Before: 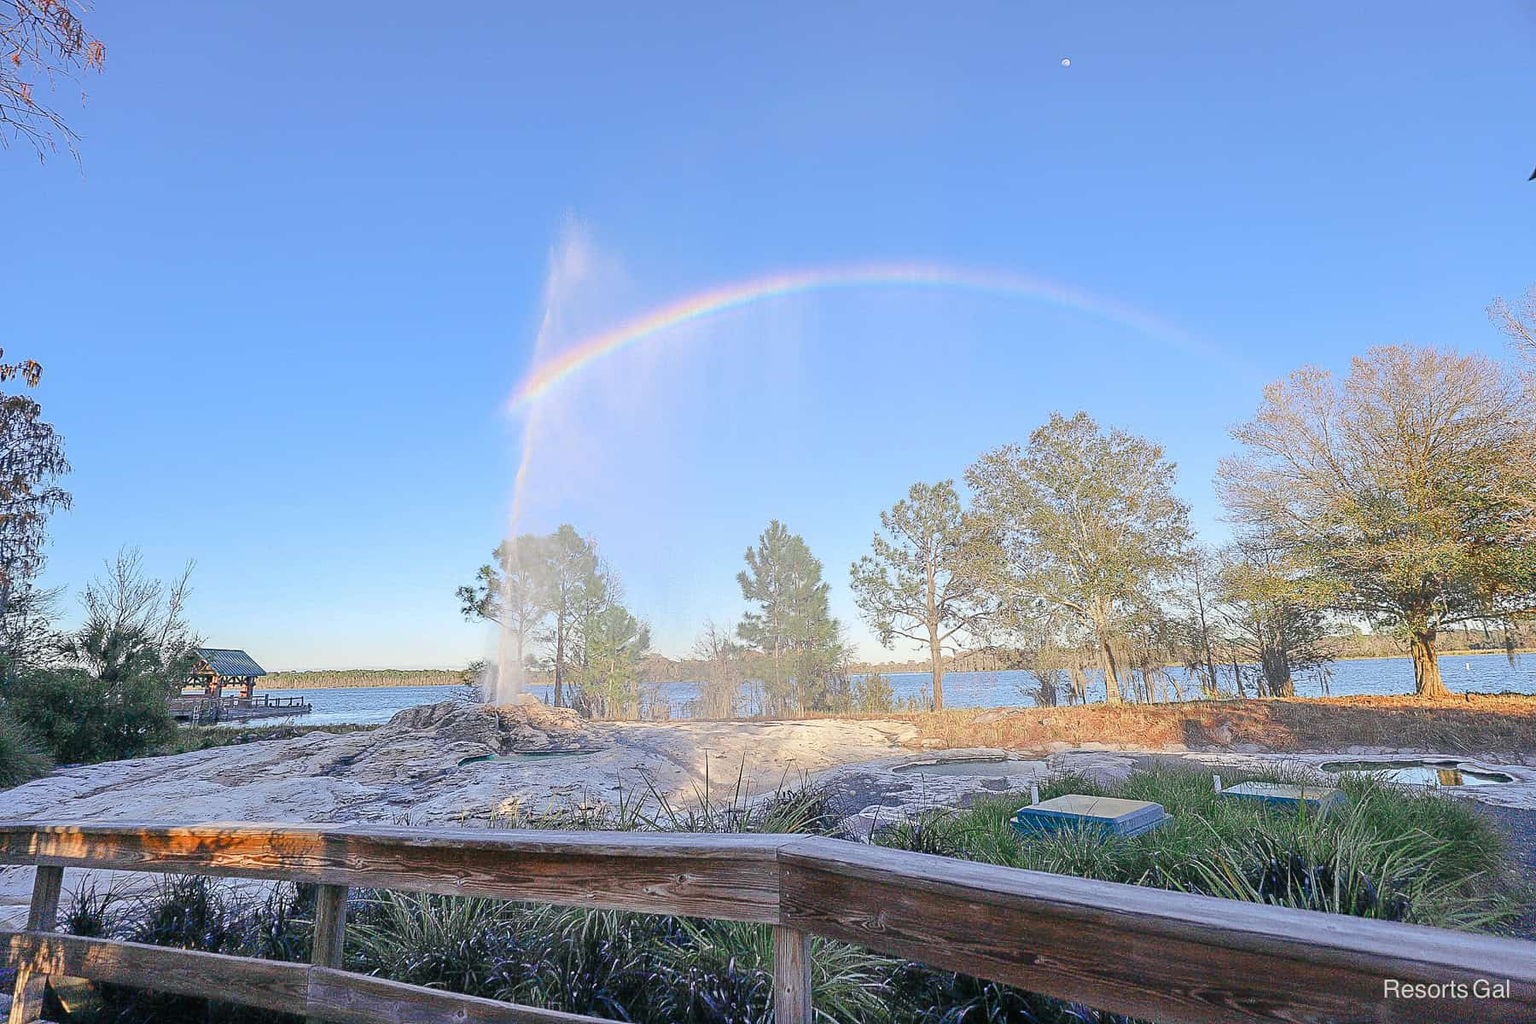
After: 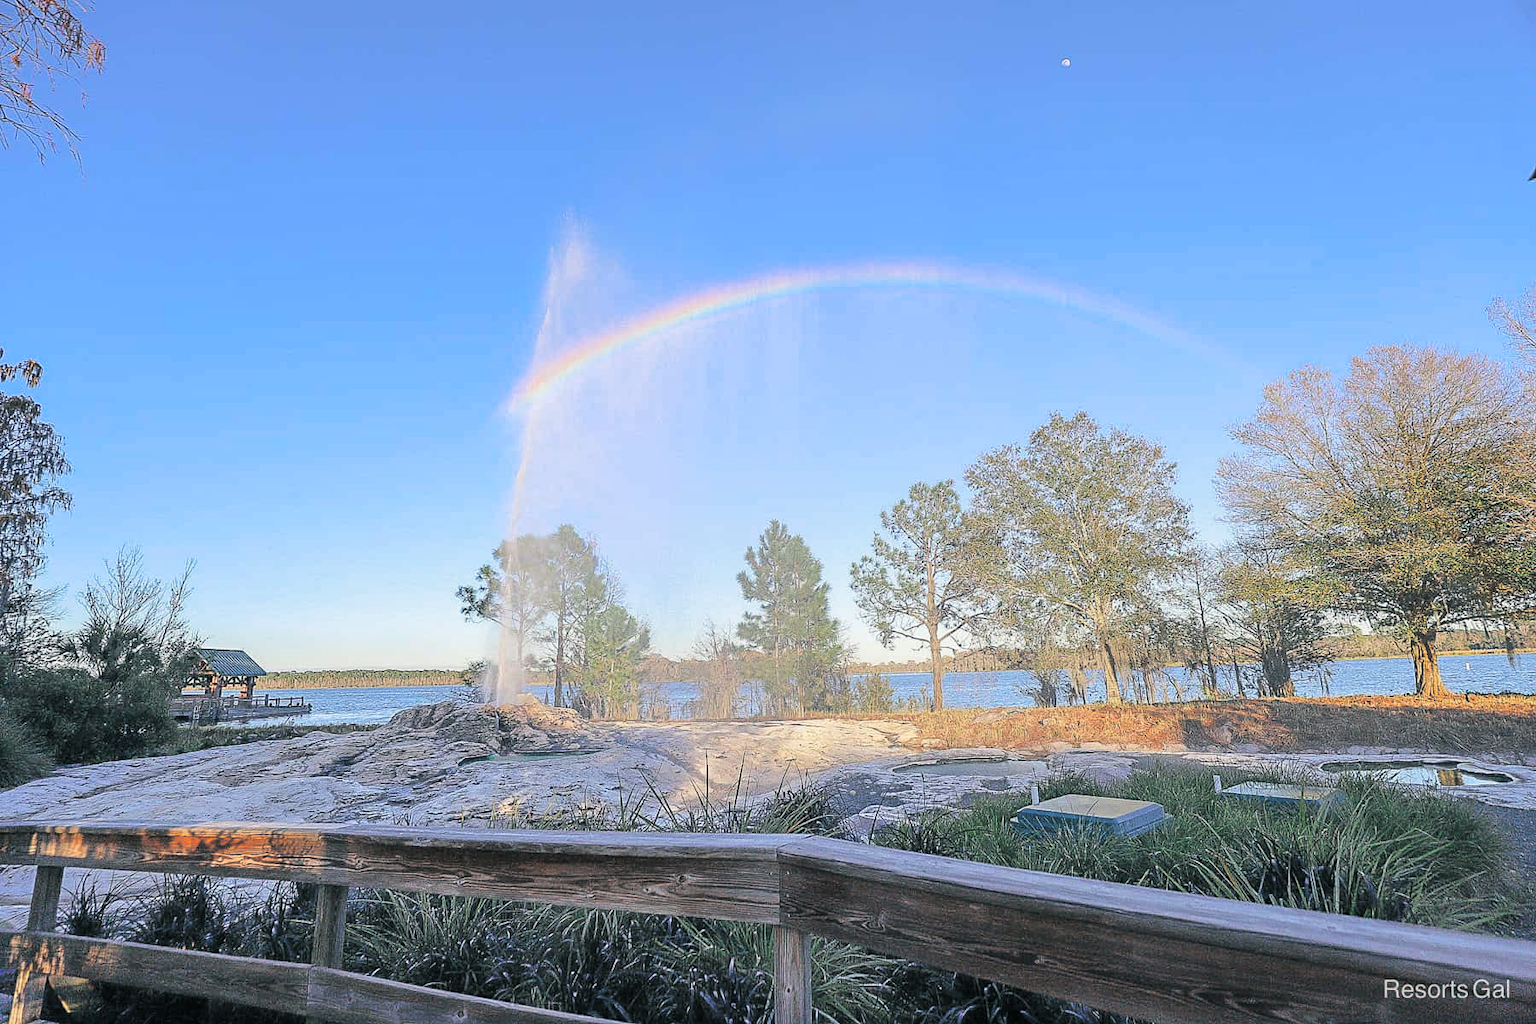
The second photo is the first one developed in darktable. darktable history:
split-toning: shadows › hue 201.6°, shadows › saturation 0.16, highlights › hue 50.4°, highlights › saturation 0.2, balance -49.9
contrast brightness saturation: contrast 0.04, saturation 0.16
